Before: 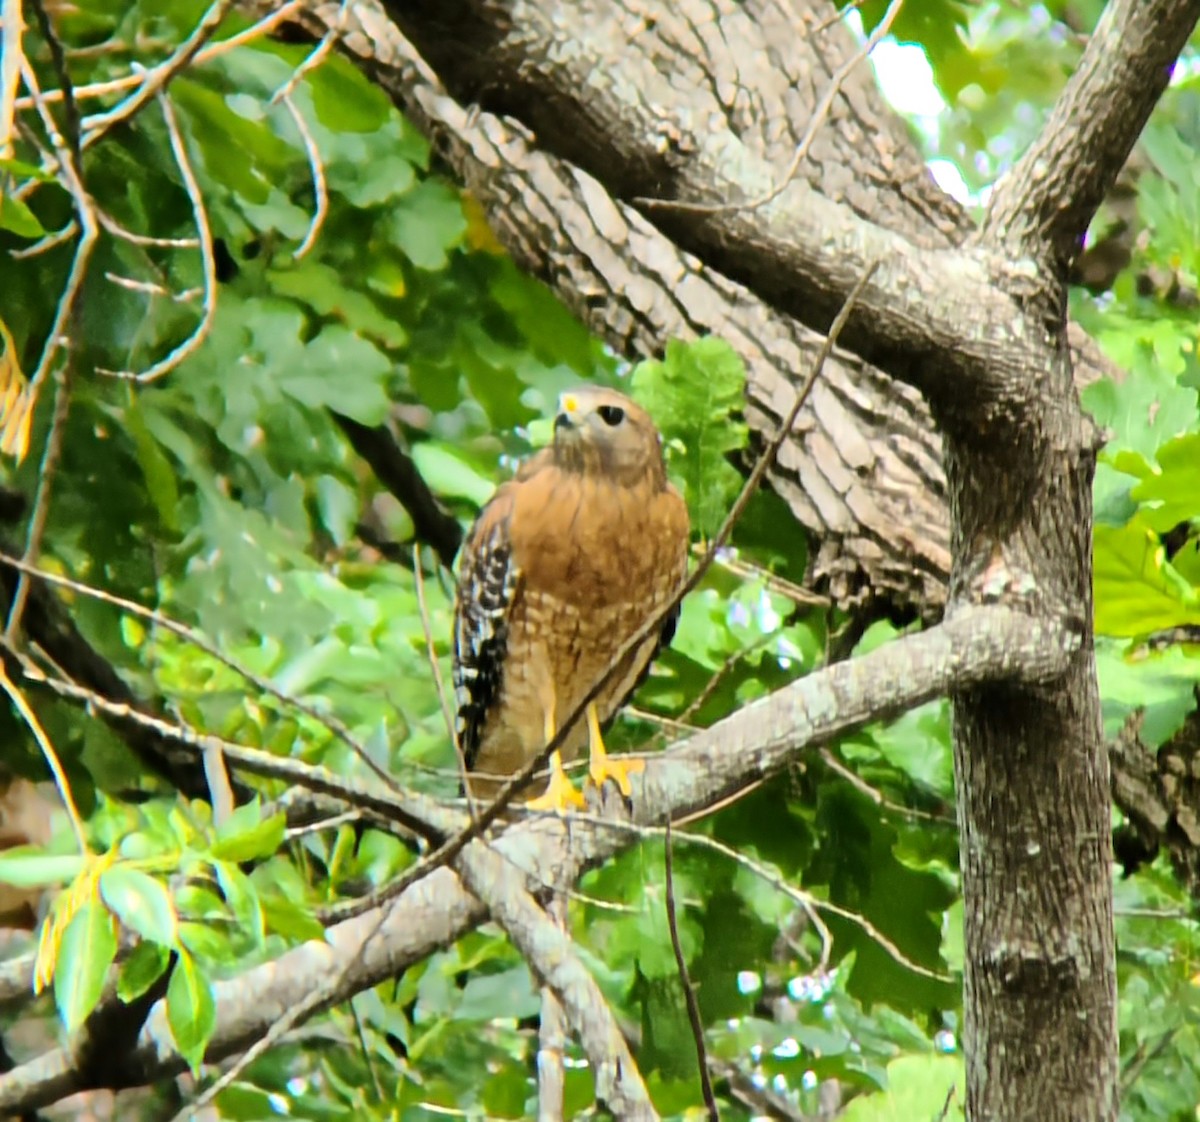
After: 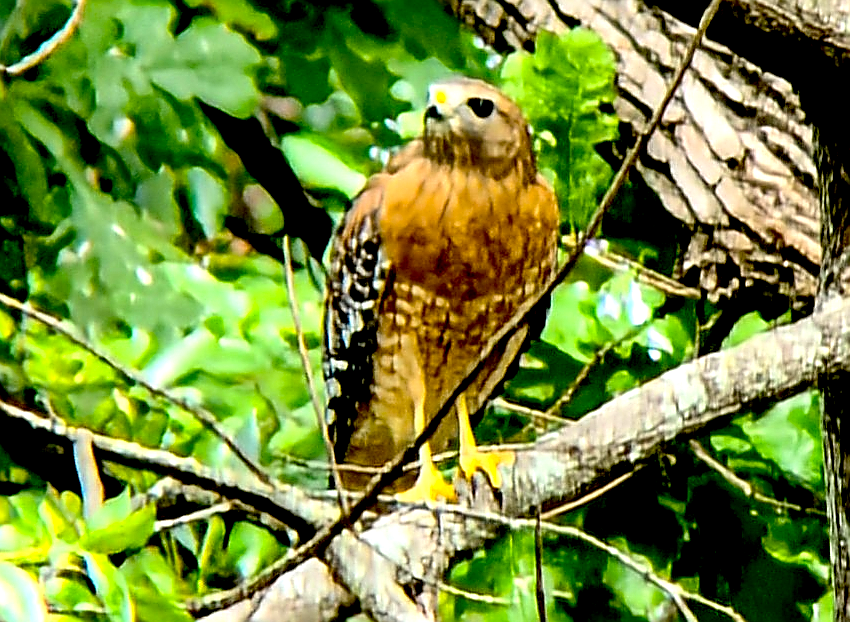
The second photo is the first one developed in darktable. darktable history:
sharpen: radius 1.391, amount 1.24, threshold 0.625
crop: left 10.891%, top 27.494%, right 18.26%, bottom 17.069%
exposure: black level correction 0.058, compensate highlight preservation false
tone equalizer: -8 EV -0.732 EV, -7 EV -0.73 EV, -6 EV -0.616 EV, -5 EV -0.368 EV, -3 EV 0.373 EV, -2 EV 0.6 EV, -1 EV 0.691 EV, +0 EV 0.726 EV, edges refinement/feathering 500, mask exposure compensation -1.57 EV, preserve details no
haze removal: compatibility mode true, adaptive false
local contrast: on, module defaults
